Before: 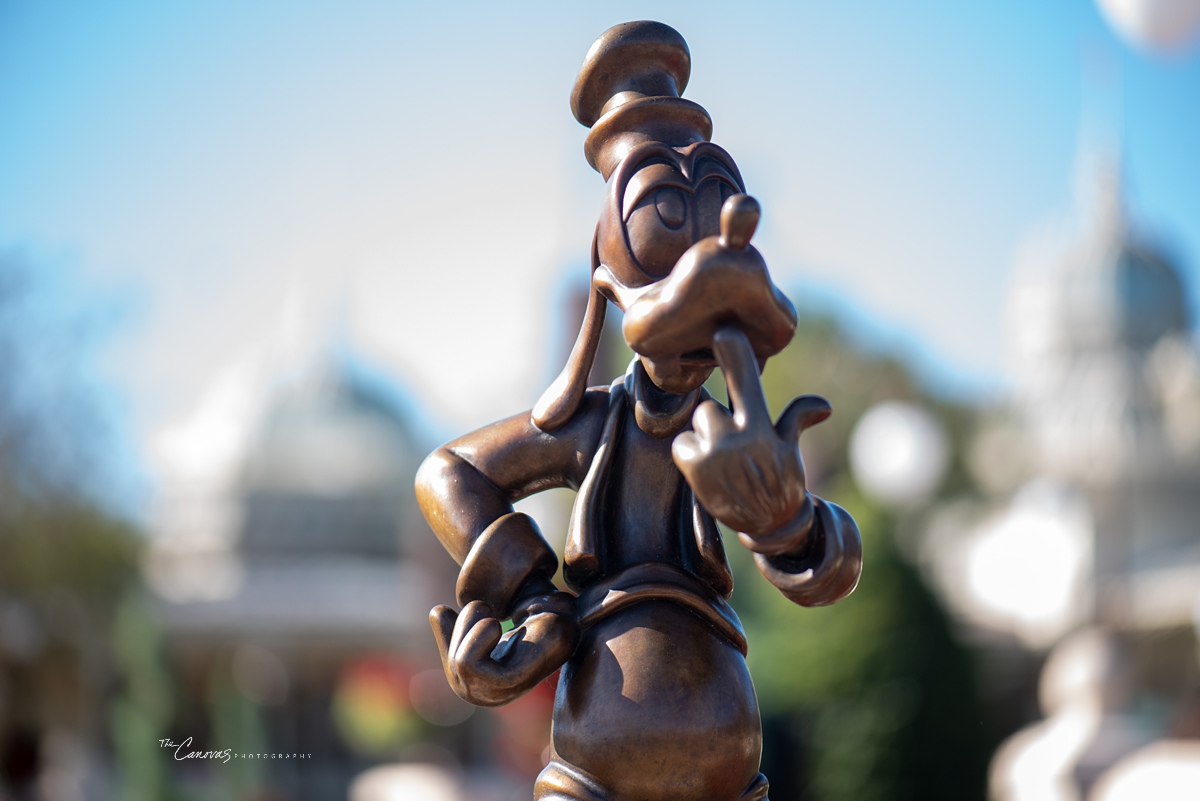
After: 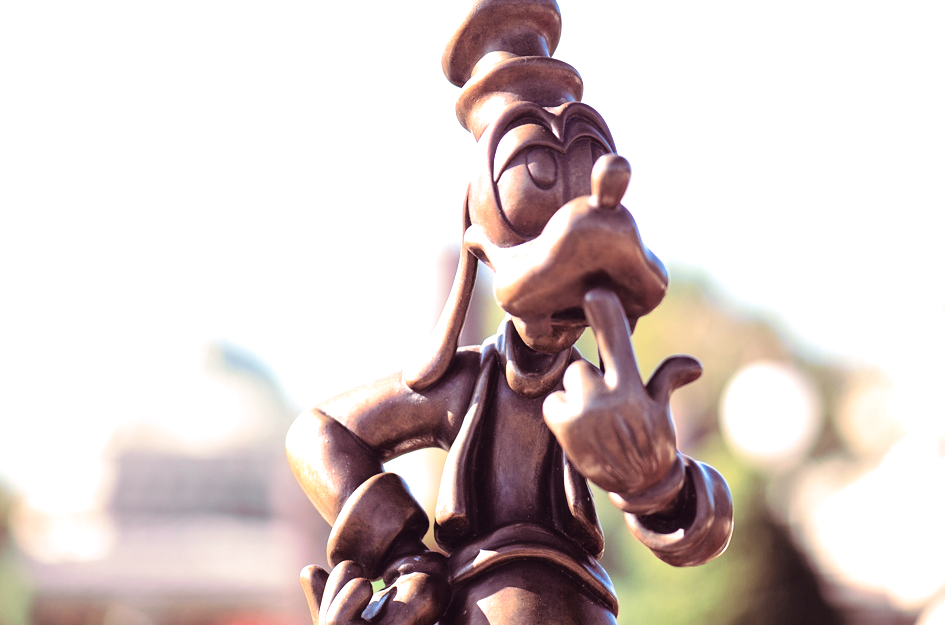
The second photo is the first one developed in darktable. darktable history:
tone curve: curves: ch0 [(0.003, 0.029) (0.037, 0.036) (0.149, 0.117) (0.297, 0.318) (0.422, 0.474) (0.531, 0.6) (0.743, 0.809) (0.877, 0.901) (1, 0.98)]; ch1 [(0, 0) (0.305, 0.325) (0.453, 0.437) (0.482, 0.479) (0.501, 0.5) (0.506, 0.503) (0.567, 0.572) (0.605, 0.608) (0.668, 0.69) (1, 1)]; ch2 [(0, 0) (0.313, 0.306) (0.4, 0.399) (0.45, 0.48) (0.499, 0.502) (0.512, 0.523) (0.57, 0.595) (0.653, 0.662) (1, 1)], color space Lab, independent channels, preserve colors none
color correction: highlights a* 14.46, highlights b* 5.85, shadows a* -5.53, shadows b* -15.24, saturation 0.85
crop and rotate: left 10.77%, top 5.1%, right 10.41%, bottom 16.76%
exposure: black level correction 0, exposure 1.2 EV, compensate exposure bias true, compensate highlight preservation false
split-toning: on, module defaults
